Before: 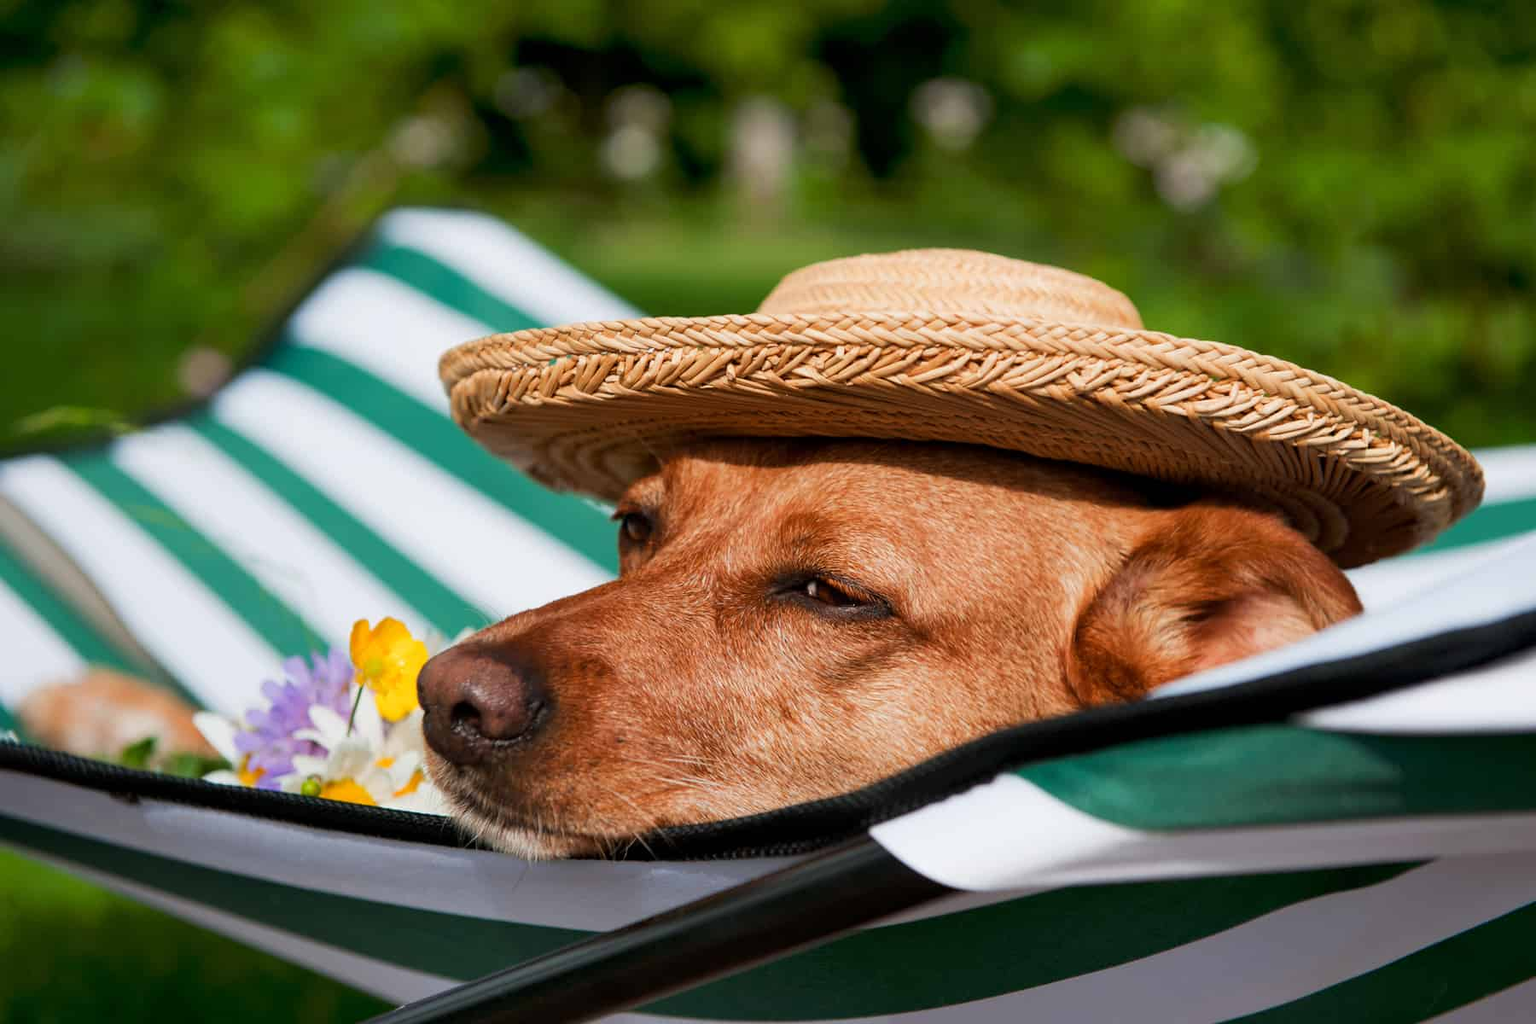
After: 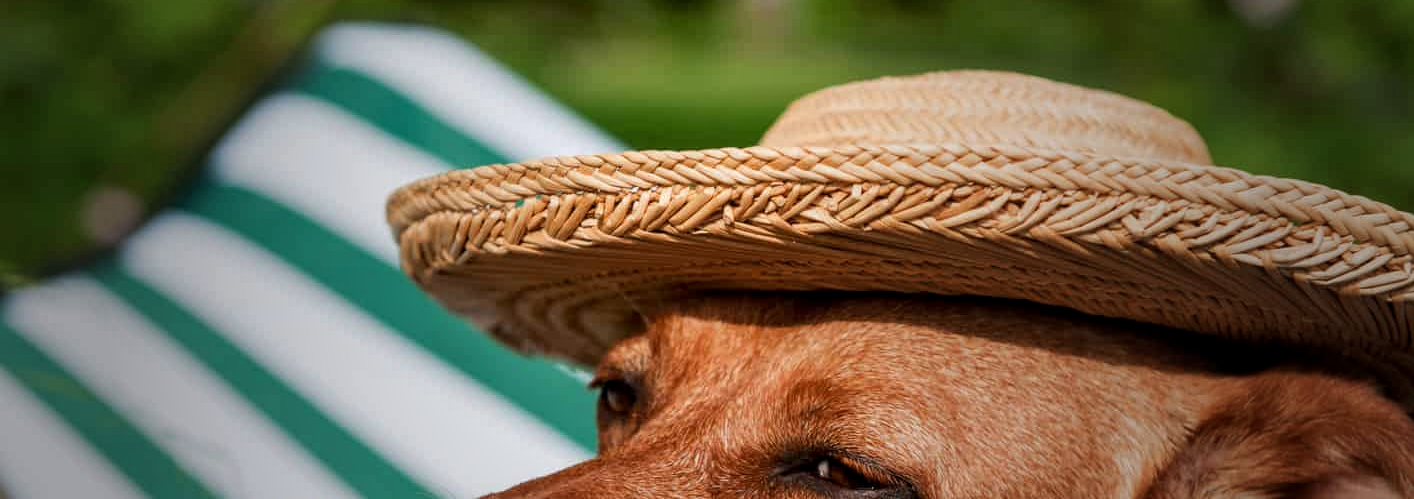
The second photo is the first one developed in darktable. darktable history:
crop: left 7.14%, top 18.42%, right 14.3%, bottom 39.97%
vignetting: fall-off start 16.58%, fall-off radius 99.13%, brightness -0.58, saturation -0.115, center (-0.032, -0.038), width/height ratio 0.711
local contrast: on, module defaults
